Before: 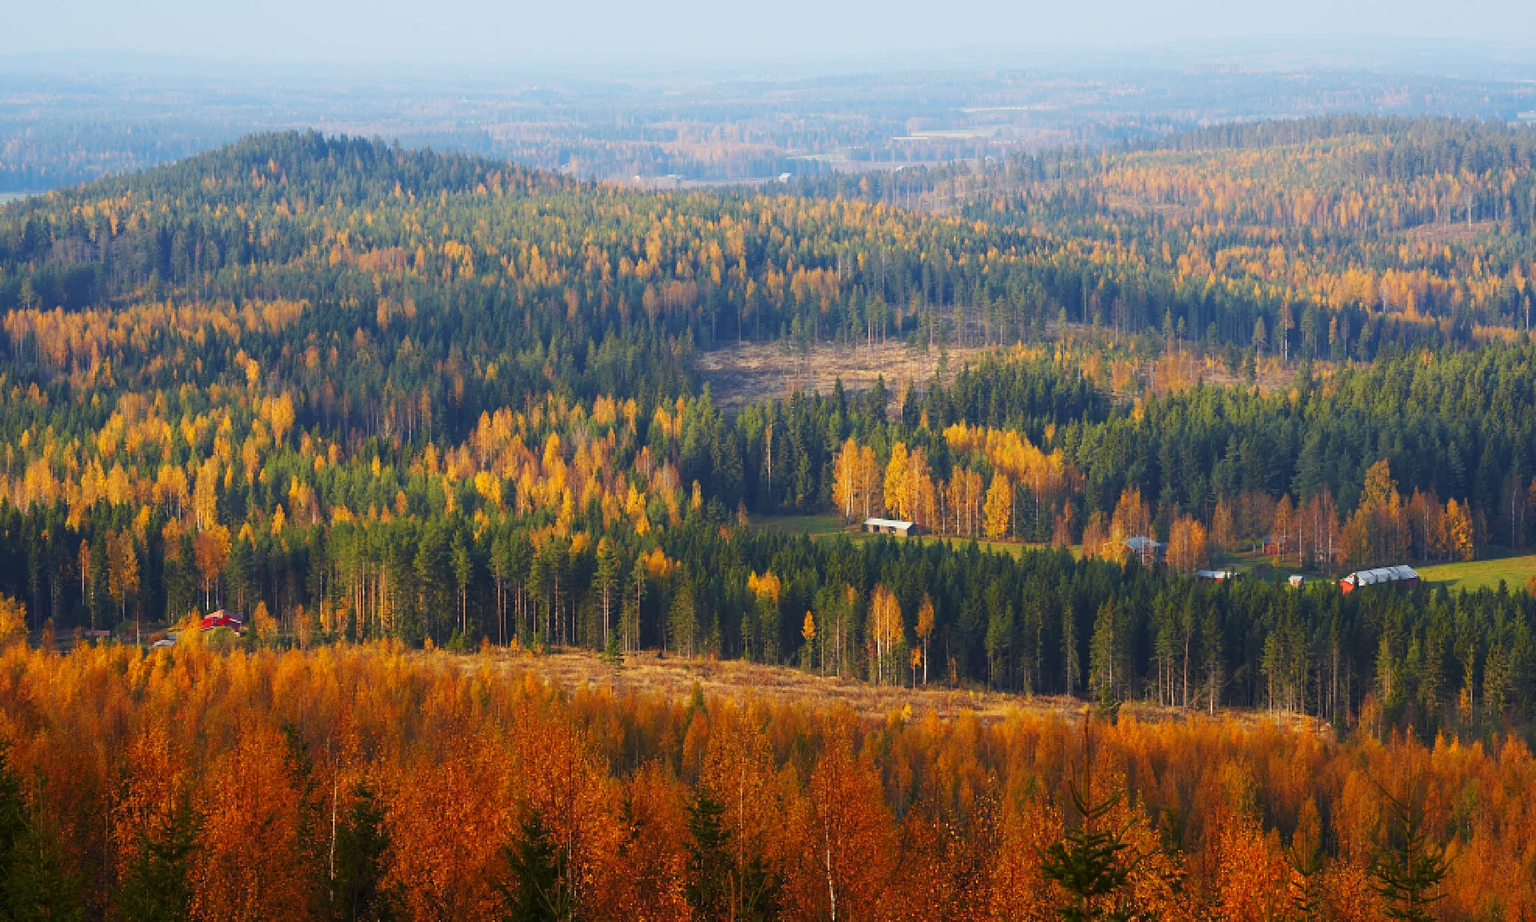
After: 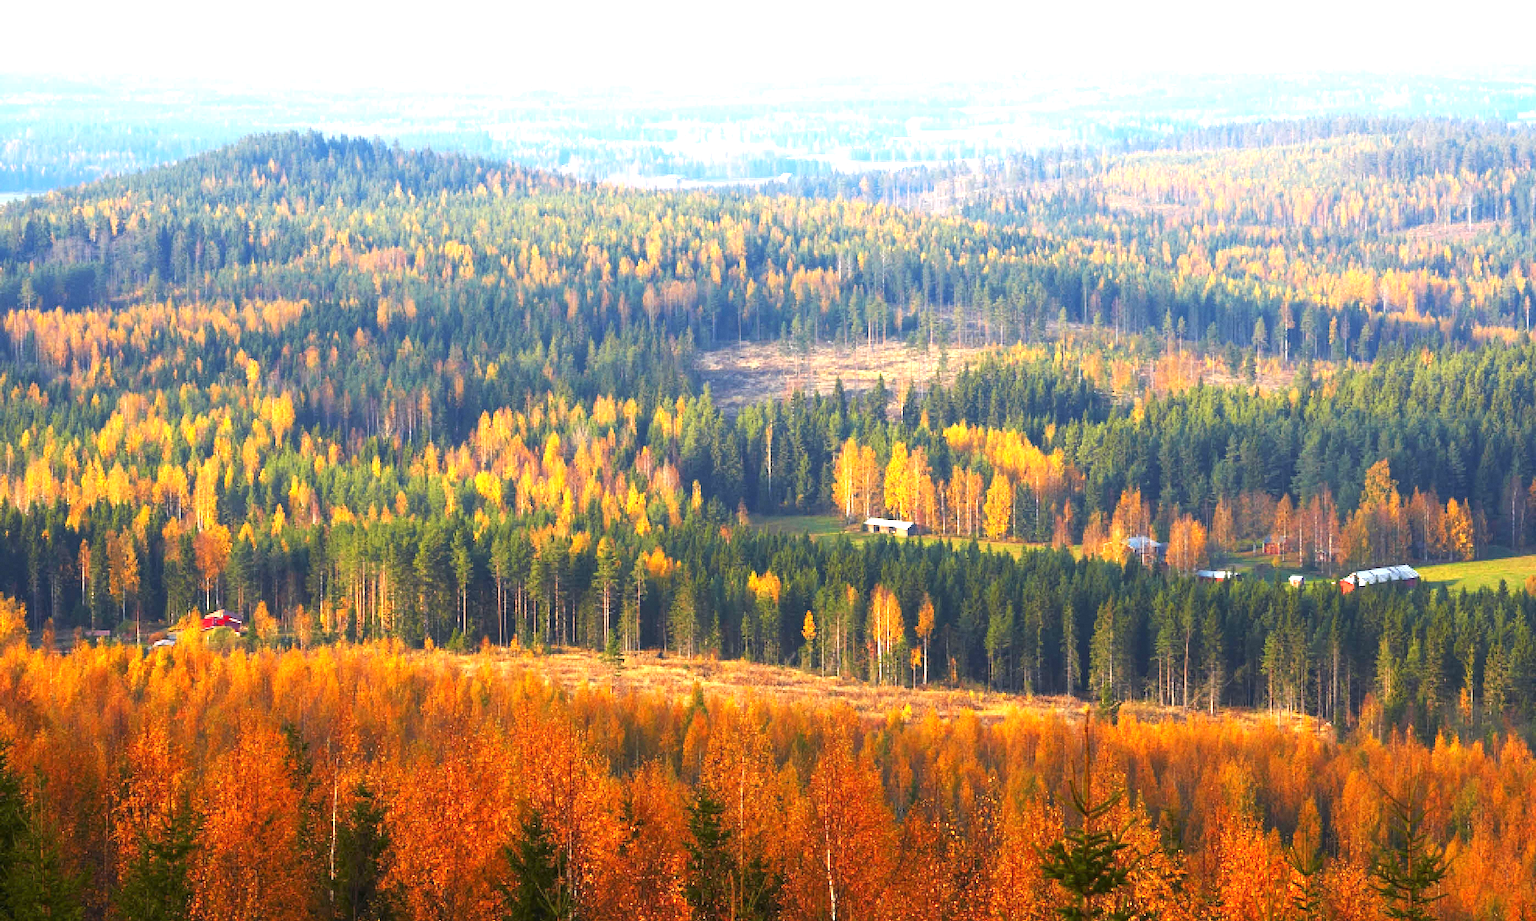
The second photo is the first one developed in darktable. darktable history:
exposure: exposure 1.2 EV, compensate highlight preservation false
grain: coarseness 0.09 ISO, strength 10%
